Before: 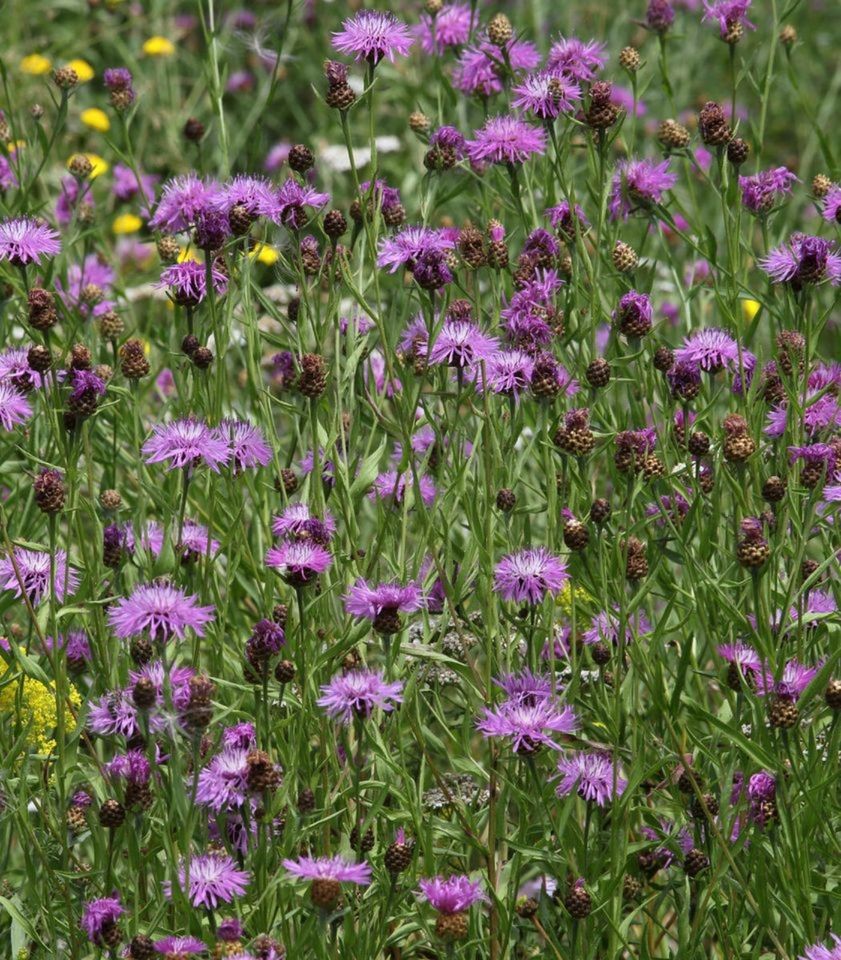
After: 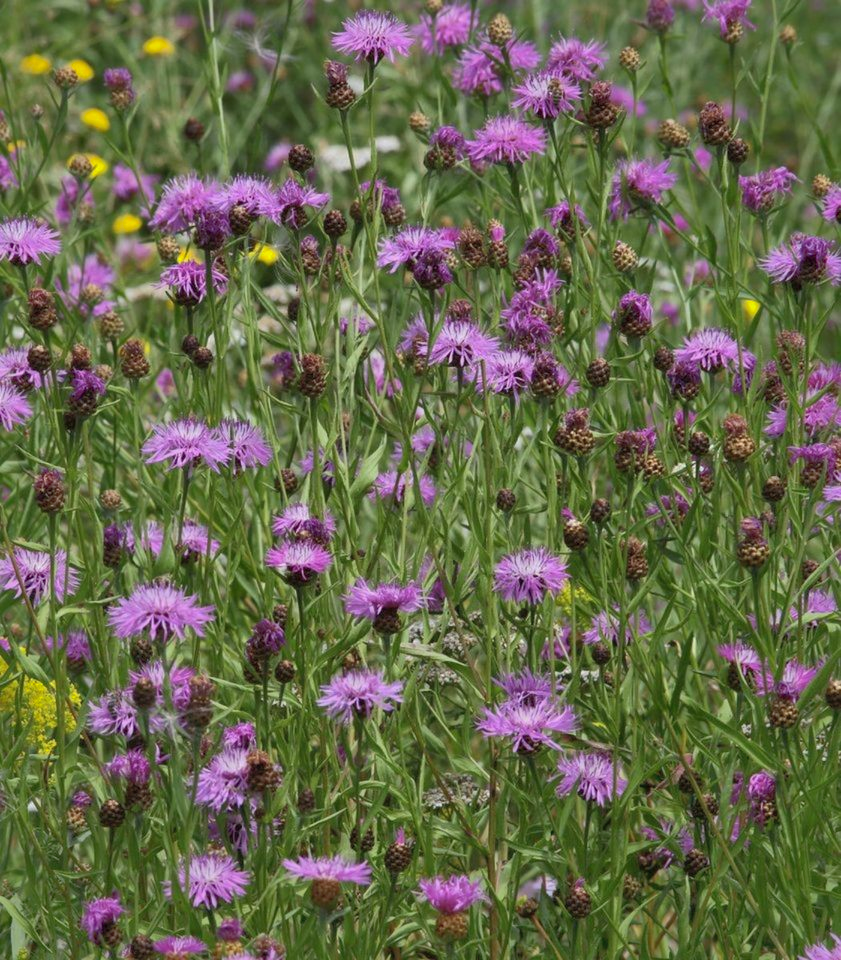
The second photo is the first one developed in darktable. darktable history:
shadows and highlights: shadows 60.64, highlights -60.1
